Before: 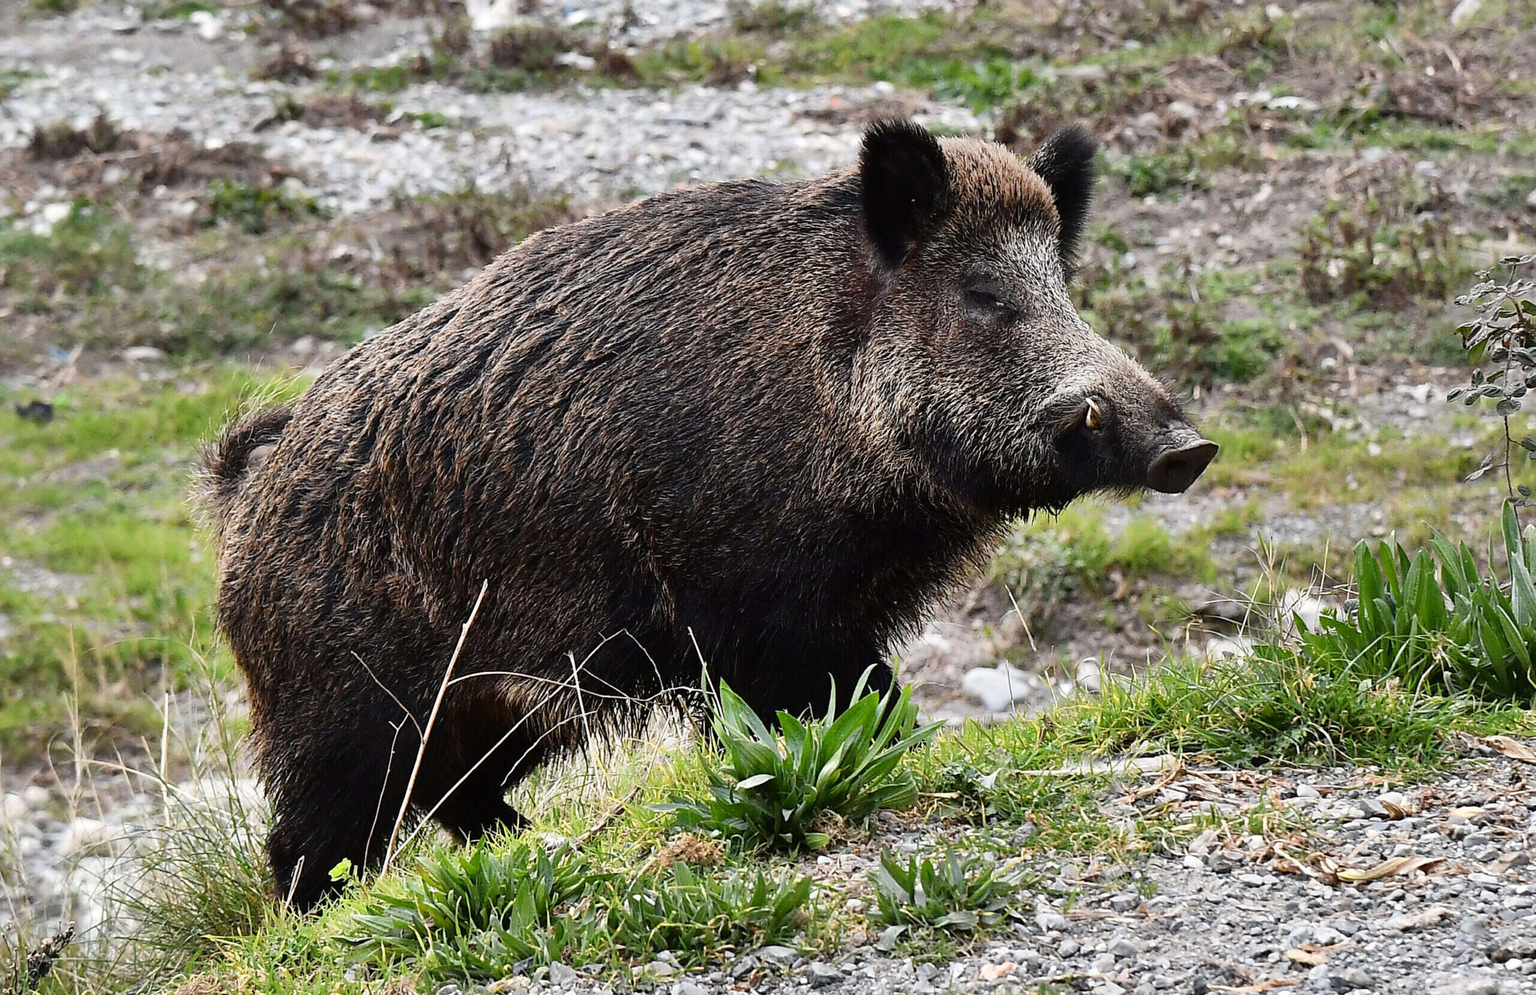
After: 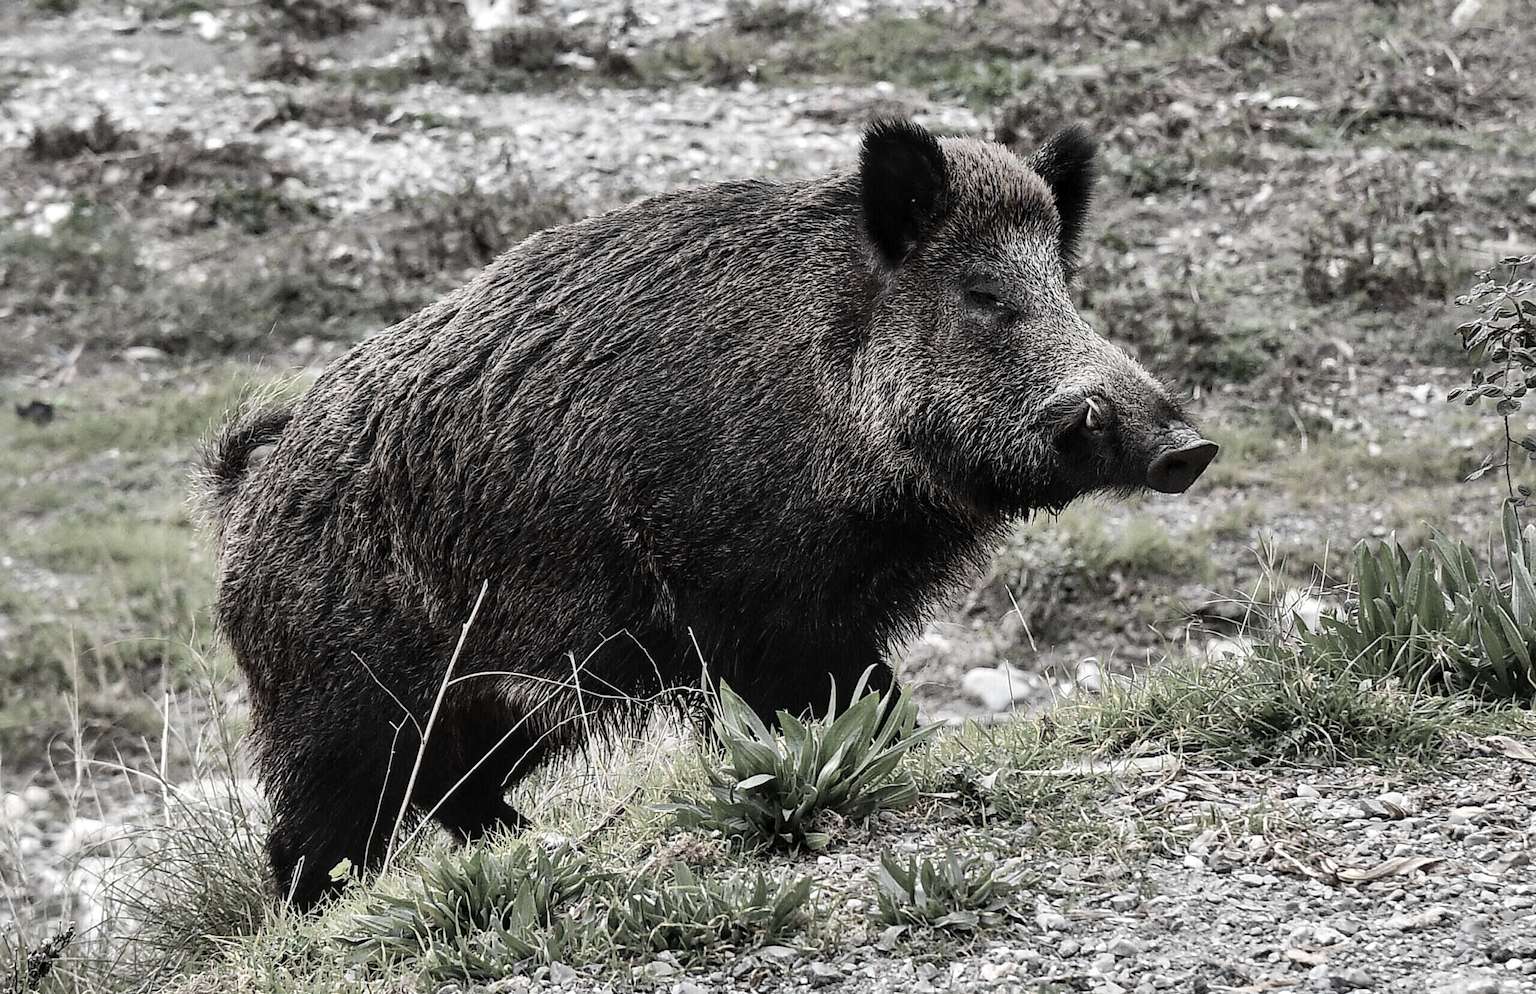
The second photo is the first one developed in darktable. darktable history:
tone equalizer: edges refinement/feathering 500, mask exposure compensation -1.57 EV, preserve details no
color correction: highlights b* -0.057, saturation 0.268
local contrast: on, module defaults
